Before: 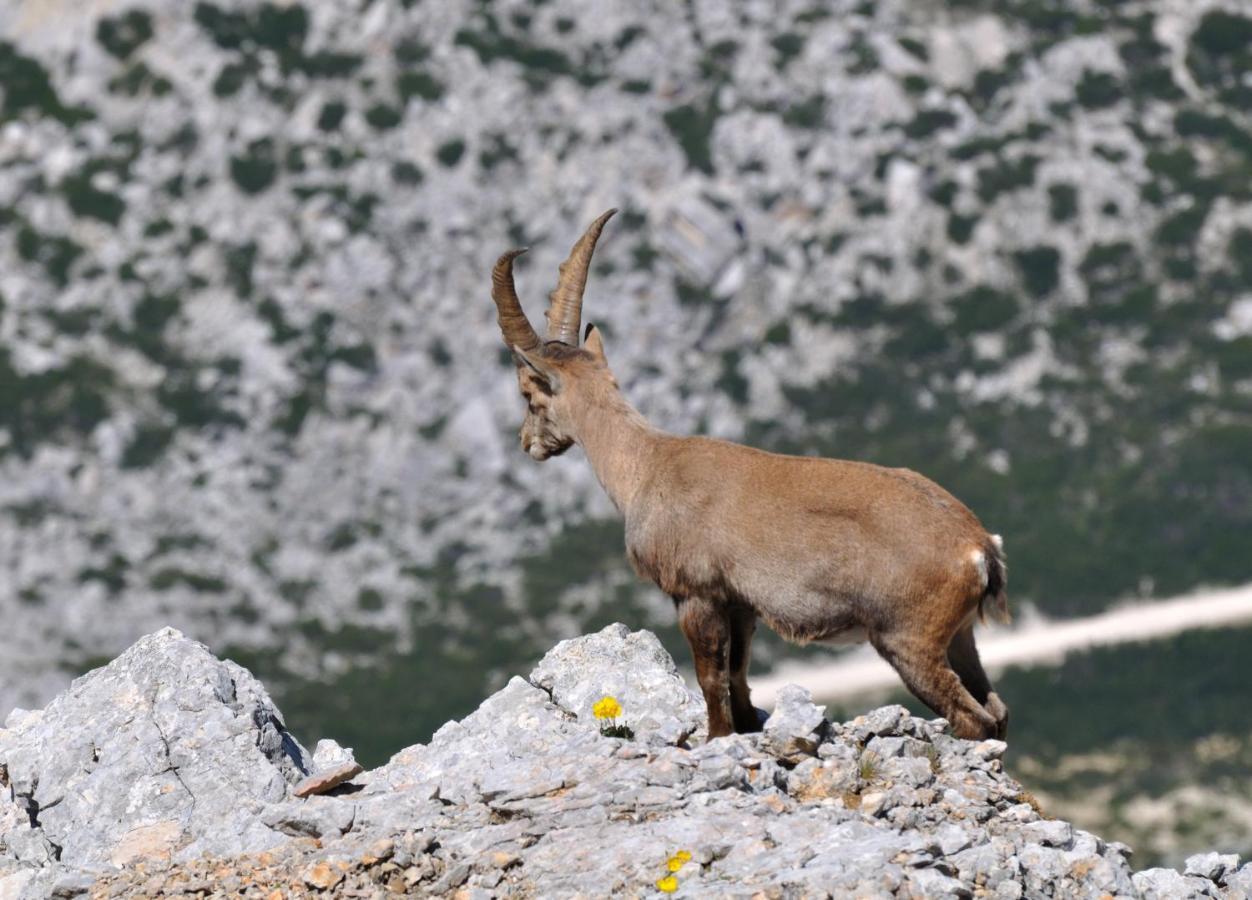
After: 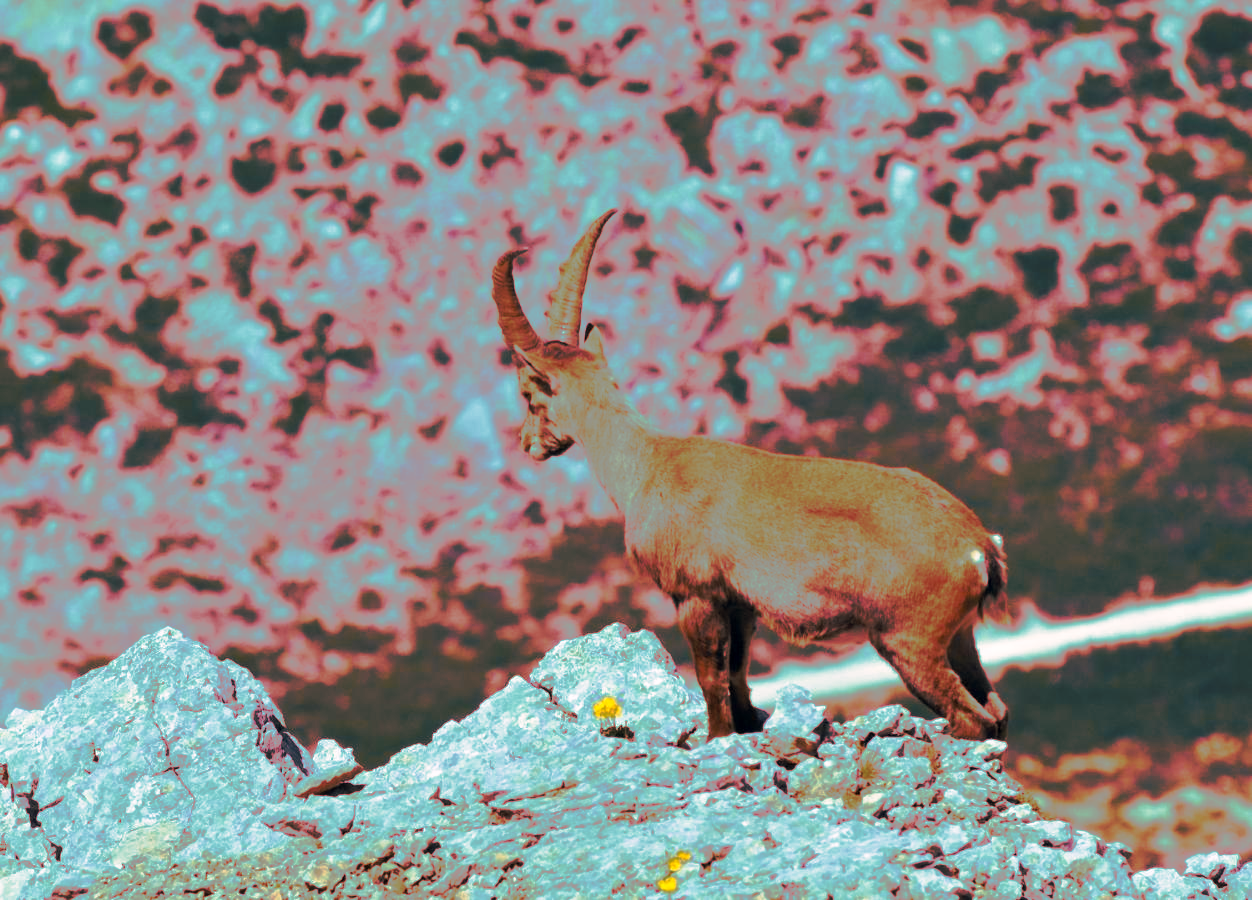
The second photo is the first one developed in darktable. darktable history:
tone curve: curves: ch0 [(0, 0) (0.003, 0.005) (0.011, 0.012) (0.025, 0.026) (0.044, 0.046) (0.069, 0.071) (0.1, 0.098) (0.136, 0.135) (0.177, 0.178) (0.224, 0.217) (0.277, 0.274) (0.335, 0.335) (0.399, 0.442) (0.468, 0.543) (0.543, 0.6) (0.623, 0.628) (0.709, 0.679) (0.801, 0.782) (0.898, 0.904) (1, 1)], preserve colors none
color look up table: target L [94.28, 89.23, 91.91, 91.03, 76.99, 73.56, 67.89, 73.67, 62.48, 35.17, 17.55, 200.2, 94.4, 82.06, 79.91, 69.3, 60.14, 49.63, 47.66, 49.71, 27.51, 26.85, 32.55, 31.03, 31.69, 3.334, 88.24, 77.12, 76.38, 72.03, 49.64, 56.74, 43.71, 55.92, 56.13, 53.07, 48.23, 30.99, 39.66, 41.18, 30.98, 4.826, 70.93, 65.53, 52.44, 40.14, 33.56, 27.38, 11.14], target a [-14.68, -45.71, -23.99, -41.58, -80.34, -30.16, -83.14, -2.25, -64.33, -26.08, -25.71, 0, 1.594, 14.22, 3.728, 44.9, 75.8, 3.731, -6.219, 45.18, 43.34, 44.4, 8.259, 41.53, 45.09, 12.99, 6.934, 36.36, 15.16, -21.9, 7.731, 40.94, 24.81, 60.76, 45.57, 86.71, 80.35, 37.3, 30.24, 66.01, 9.478, 24.75, -48.57, -40.08, -29.58, -16.55, -7.597, -8.534, -12.19], target b [30.52, 89.42, 7.032, 66.92, 32.99, 36.84, 65.47, 67.44, 20.94, 33.58, 24.59, 0, 17.67, 45.71, 75.91, 67.72, 20.13, 1.724, 29.2, 29.28, 39.68, -1.74, 39.61, 42.94, 15.06, 2.938, -13.34, -14.97, -31.11, -4.703, -37.79, -40.97, -54.78, -65.4, 15.81, -28.51, -62.07, -19.22, -12.83, -47.14, -38.01, -39.18, -33.43, -48.56, -32.89, -5.014, -14.7, -3.053, -3.693], num patches 49
